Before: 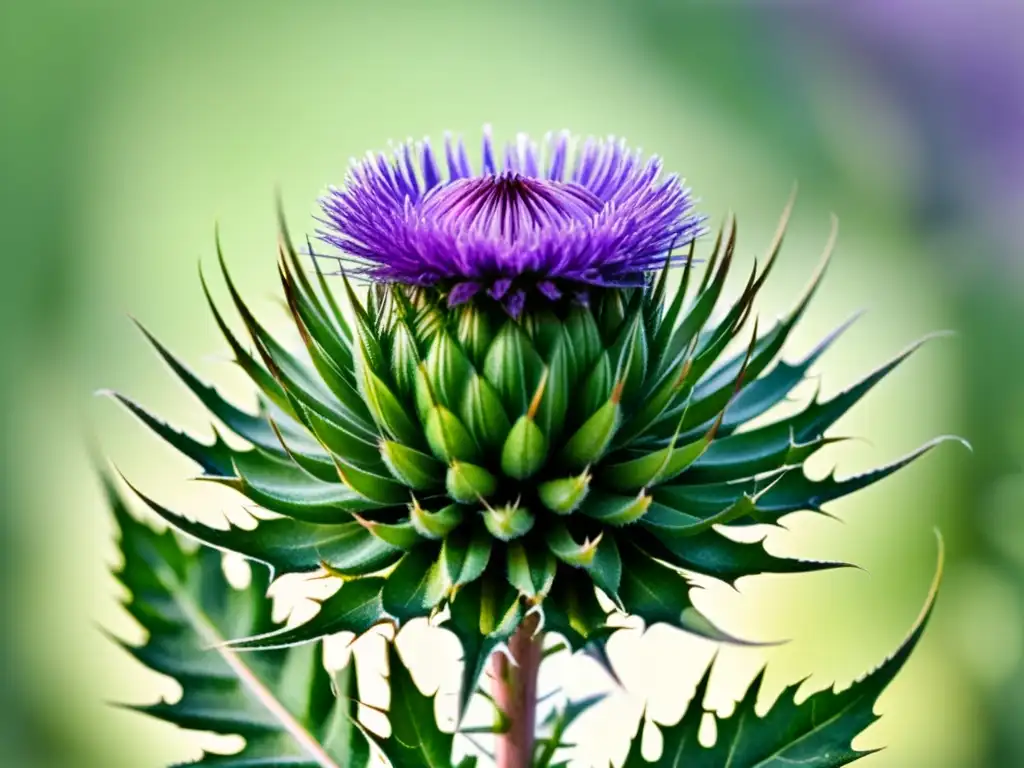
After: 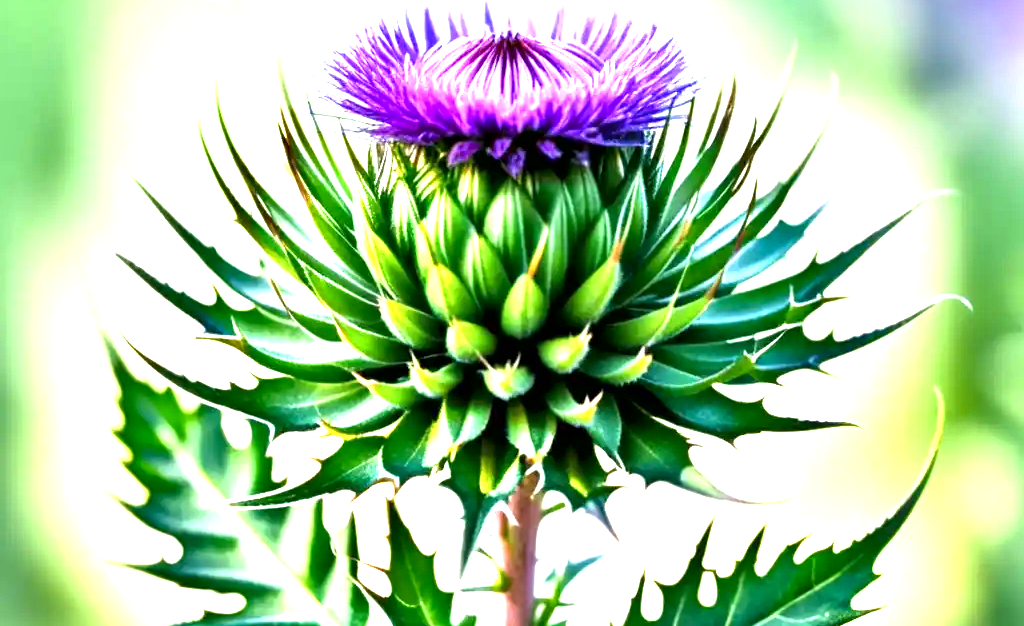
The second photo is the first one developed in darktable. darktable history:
crop and rotate: top 18.447%
exposure: black level correction 0.001, exposure 1.737 EV, compensate highlight preservation false
local contrast: mode bilateral grid, contrast 25, coarseness 59, detail 152%, midtone range 0.2
